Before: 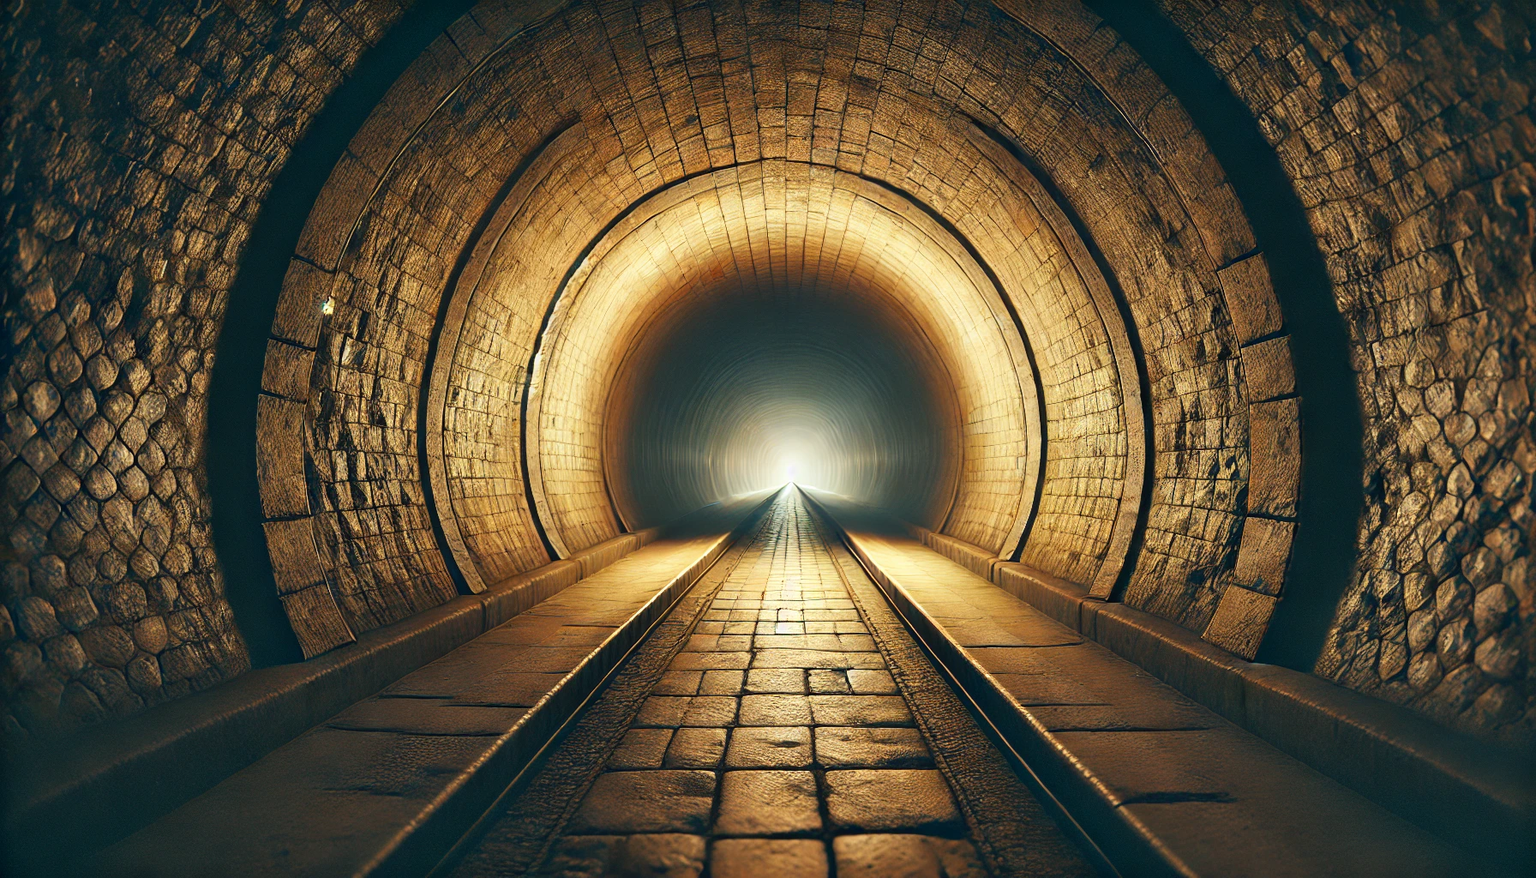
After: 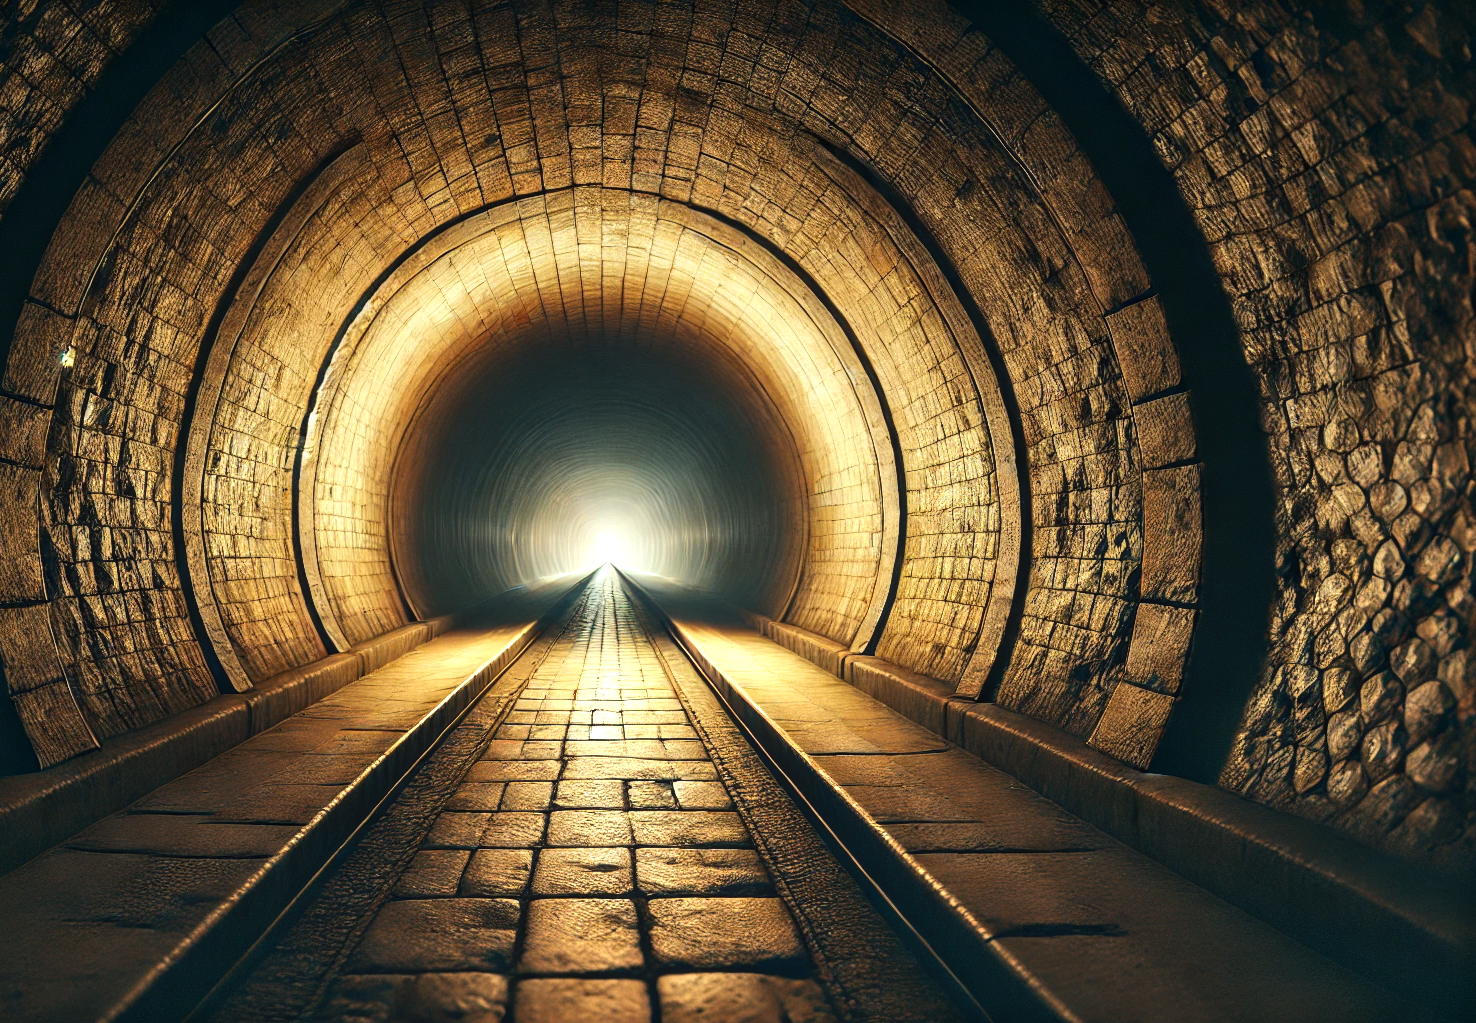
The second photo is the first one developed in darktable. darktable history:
local contrast: detail 110%
graduated density: on, module defaults
tone equalizer: -8 EV -0.75 EV, -7 EV -0.7 EV, -6 EV -0.6 EV, -5 EV -0.4 EV, -3 EV 0.4 EV, -2 EV 0.6 EV, -1 EV 0.7 EV, +0 EV 0.75 EV, edges refinement/feathering 500, mask exposure compensation -1.57 EV, preserve details no
crop: left 17.582%, bottom 0.031%
